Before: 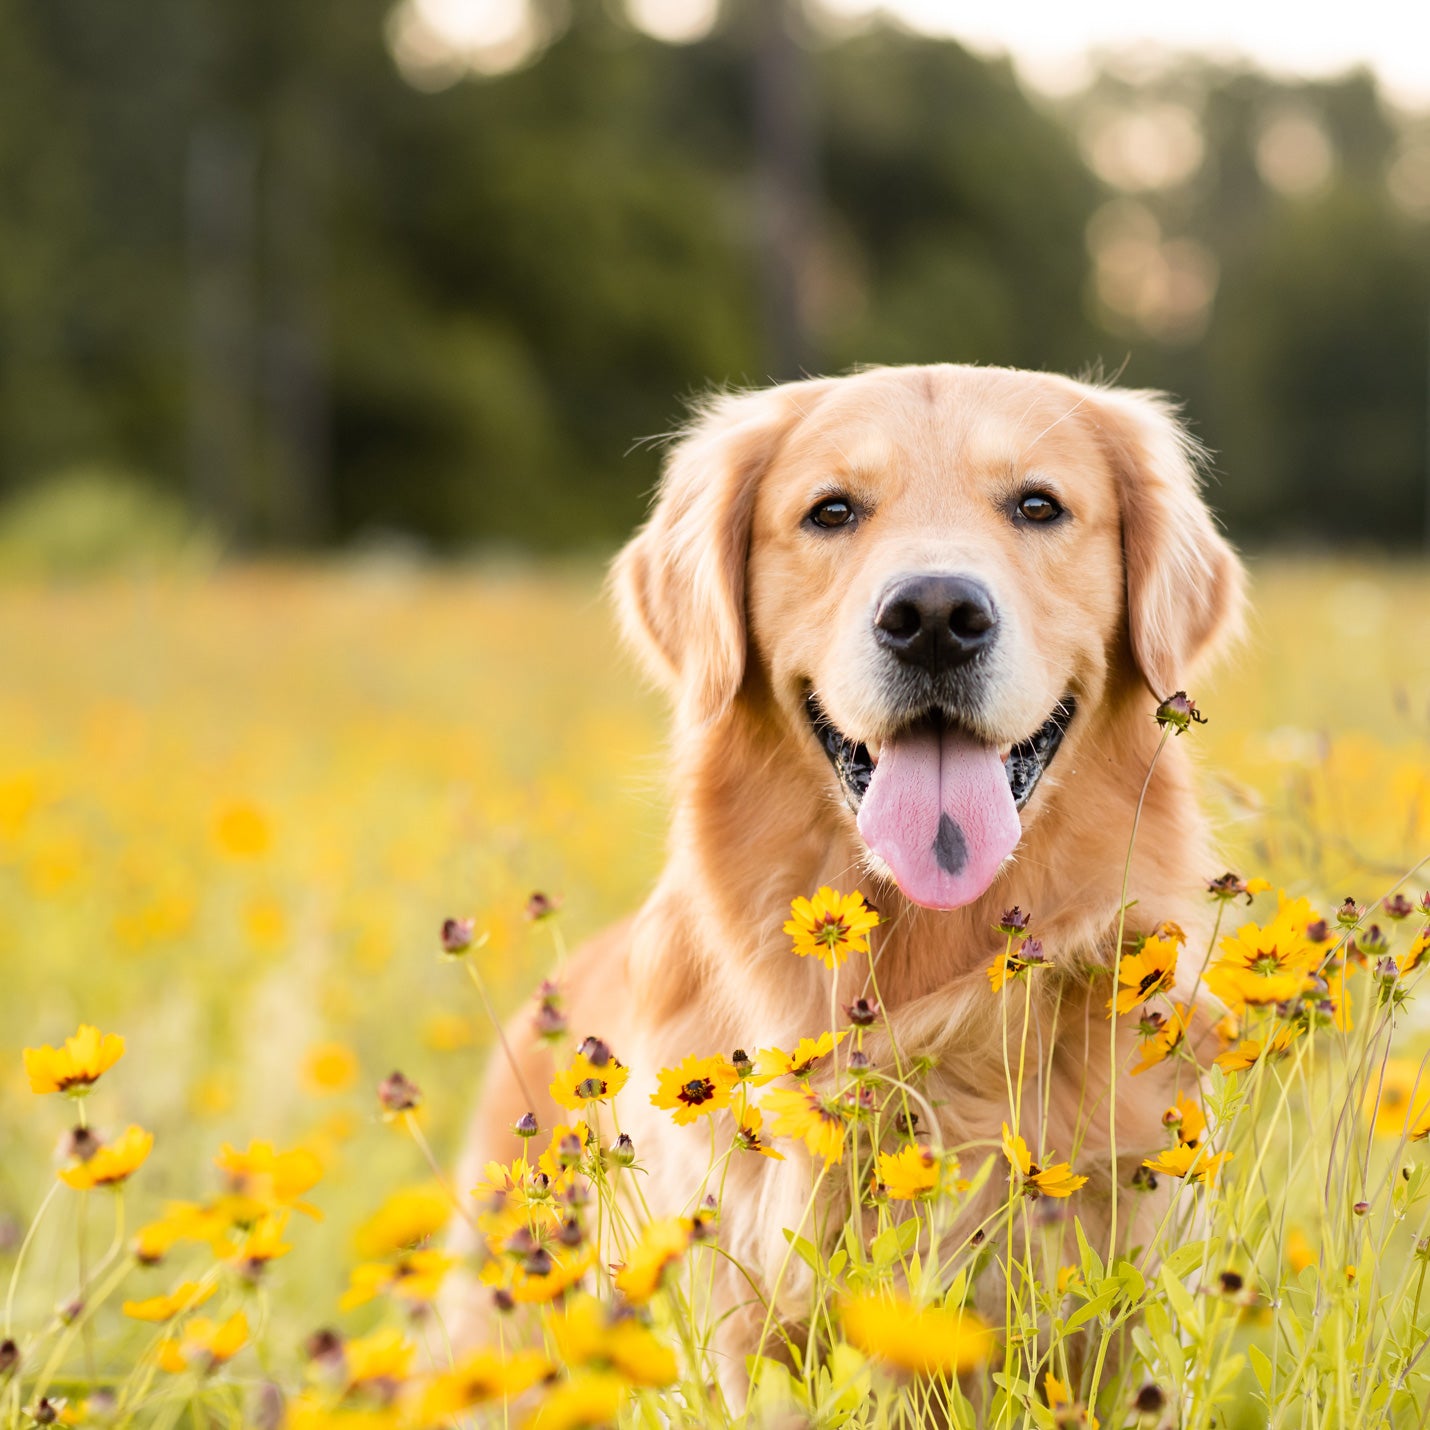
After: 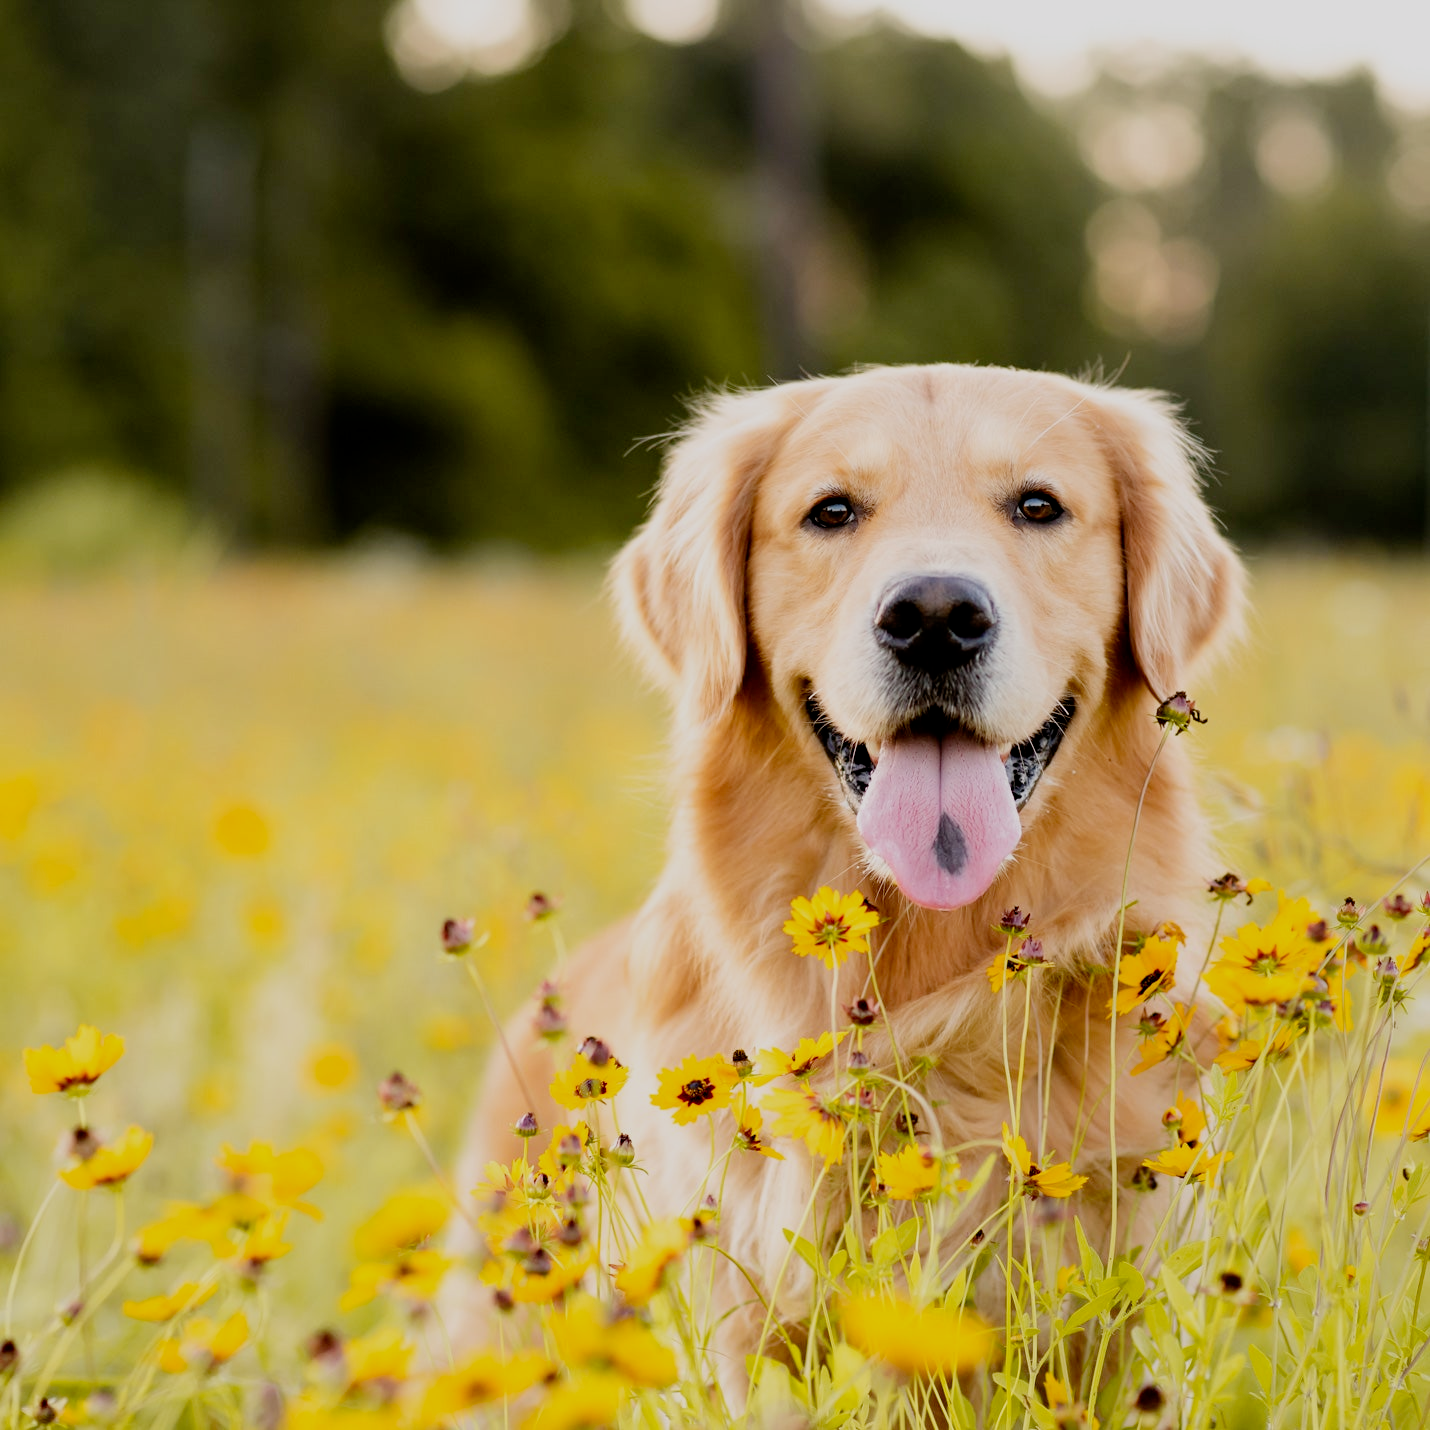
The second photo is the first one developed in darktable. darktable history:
exposure: exposure -0.182 EV, compensate highlight preservation false
filmic rgb: black relative exposure -7.77 EV, white relative exposure 4.42 EV, target black luminance 0%, hardness 3.76, latitude 50.65%, contrast 1.067, highlights saturation mix 8.51%, shadows ↔ highlights balance -0.274%, add noise in highlights 0, preserve chrominance no, color science v3 (2019), use custom middle-gray values true, iterations of high-quality reconstruction 0, contrast in highlights soft
